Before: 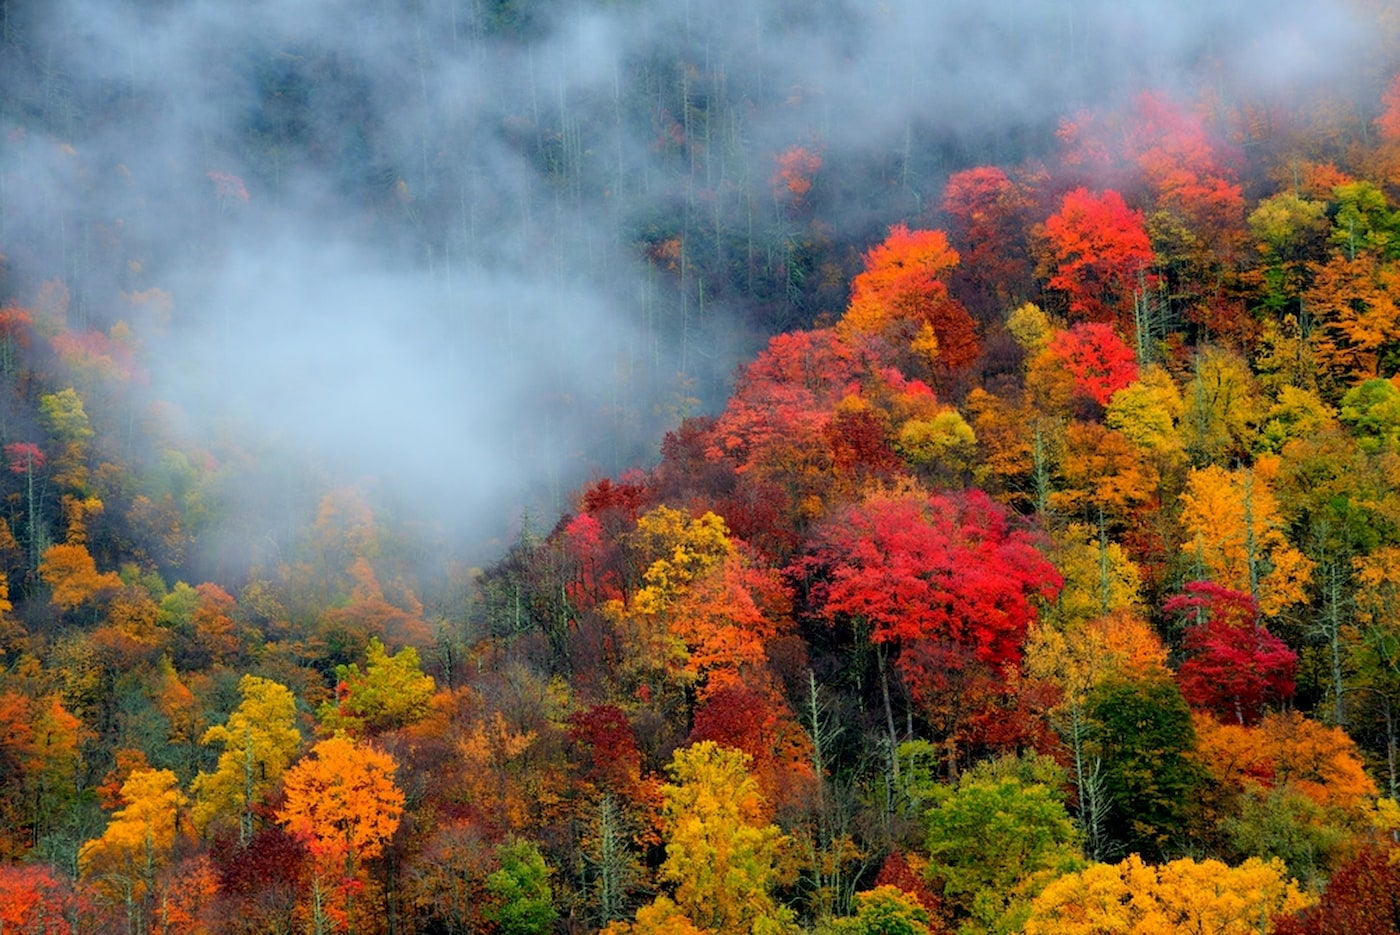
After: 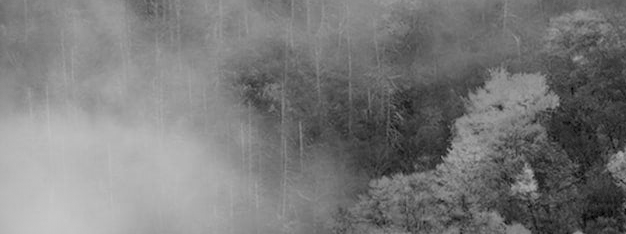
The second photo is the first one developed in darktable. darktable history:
crop: left 28.64%, top 16.832%, right 26.637%, bottom 58.055%
monochrome: on, module defaults
vignetting: dithering 8-bit output, unbound false
